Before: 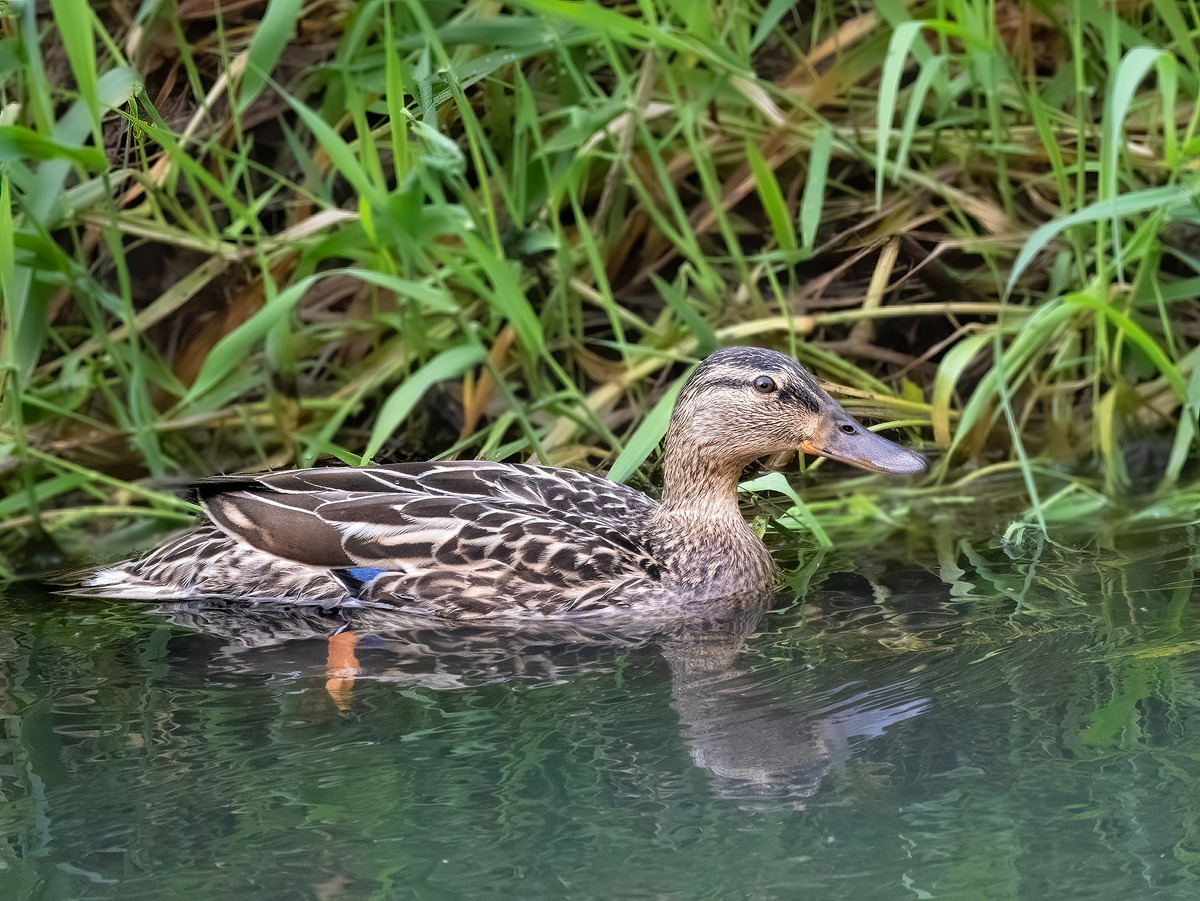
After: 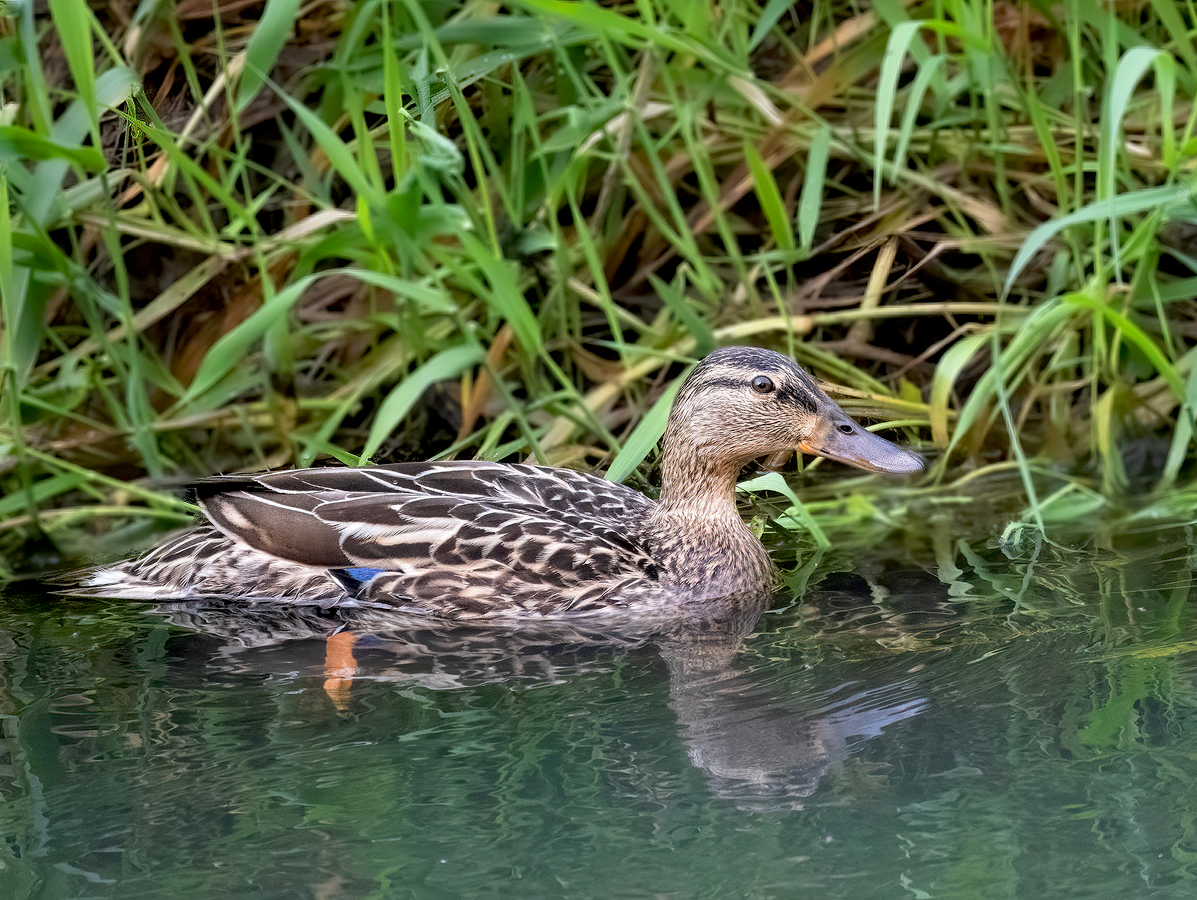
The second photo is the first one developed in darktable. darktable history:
crop: left 0.188%
exposure: black level correction 0.006, compensate exposure bias true, compensate highlight preservation false
